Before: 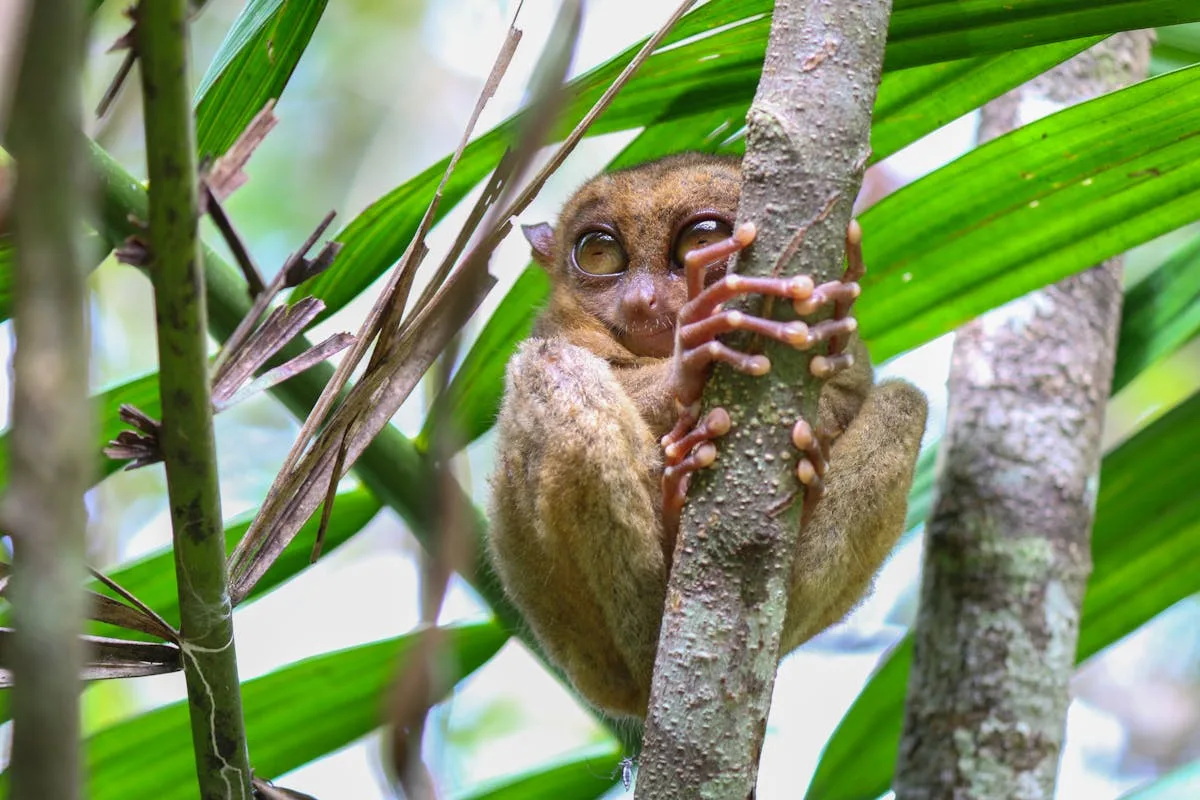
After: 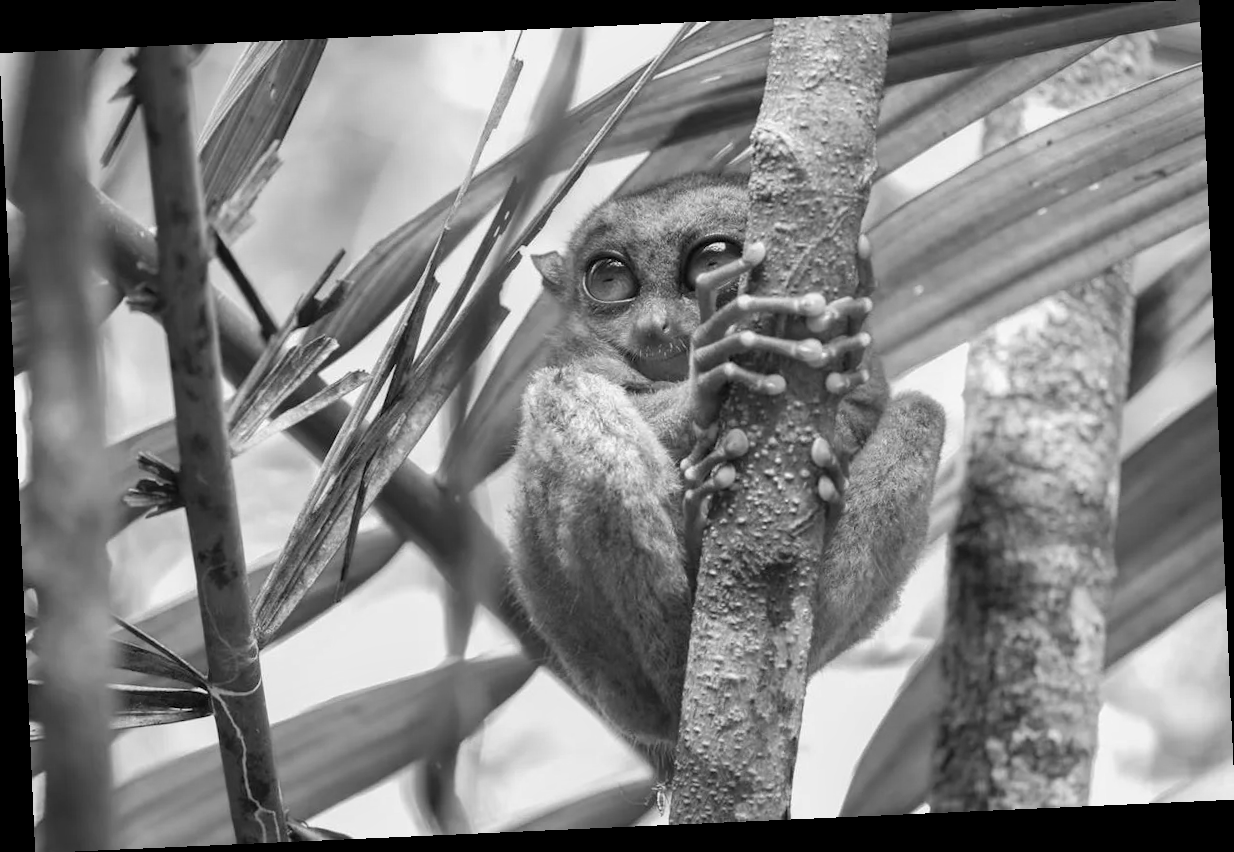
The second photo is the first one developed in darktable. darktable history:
exposure: compensate exposure bias true, compensate highlight preservation false
color balance rgb: perceptual saturation grading › global saturation 20%, perceptual saturation grading › highlights -25%, perceptual saturation grading › shadows 50%
rotate and perspective: rotation -2.56°, automatic cropping off
monochrome: on, module defaults
